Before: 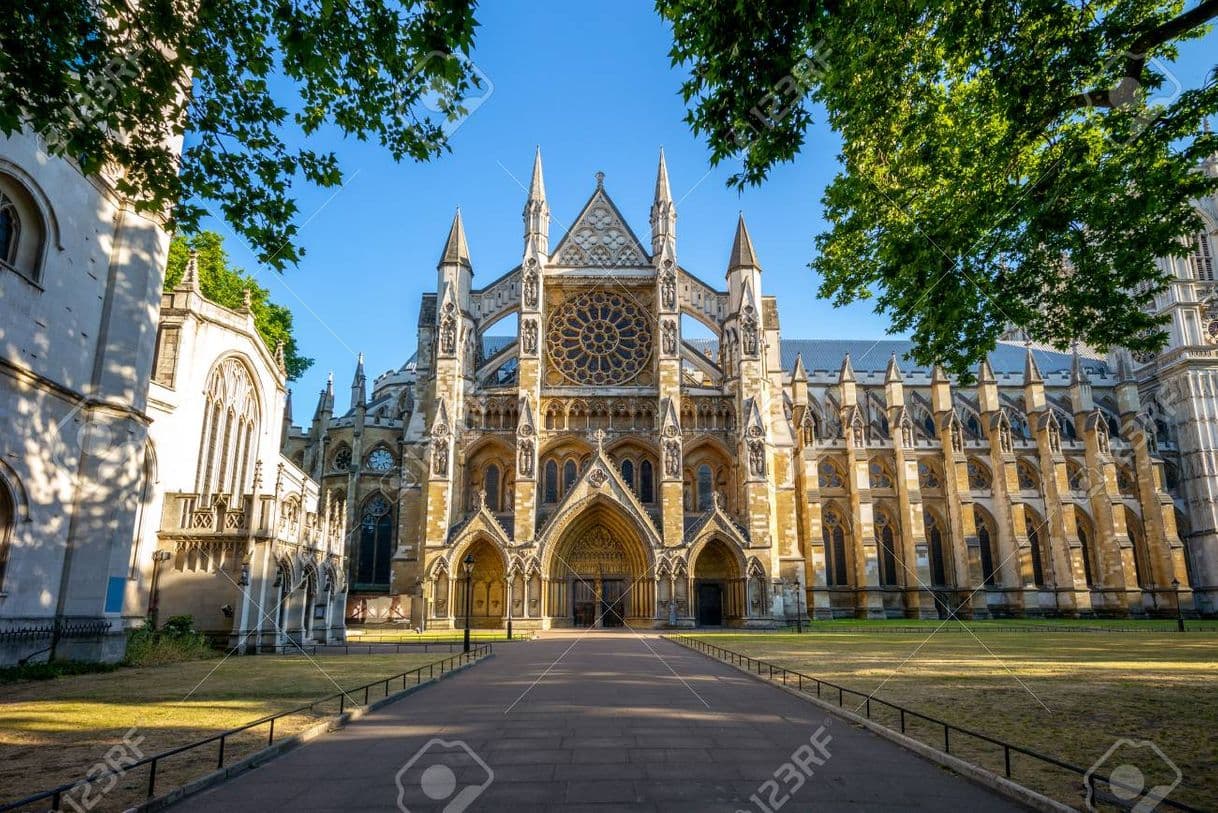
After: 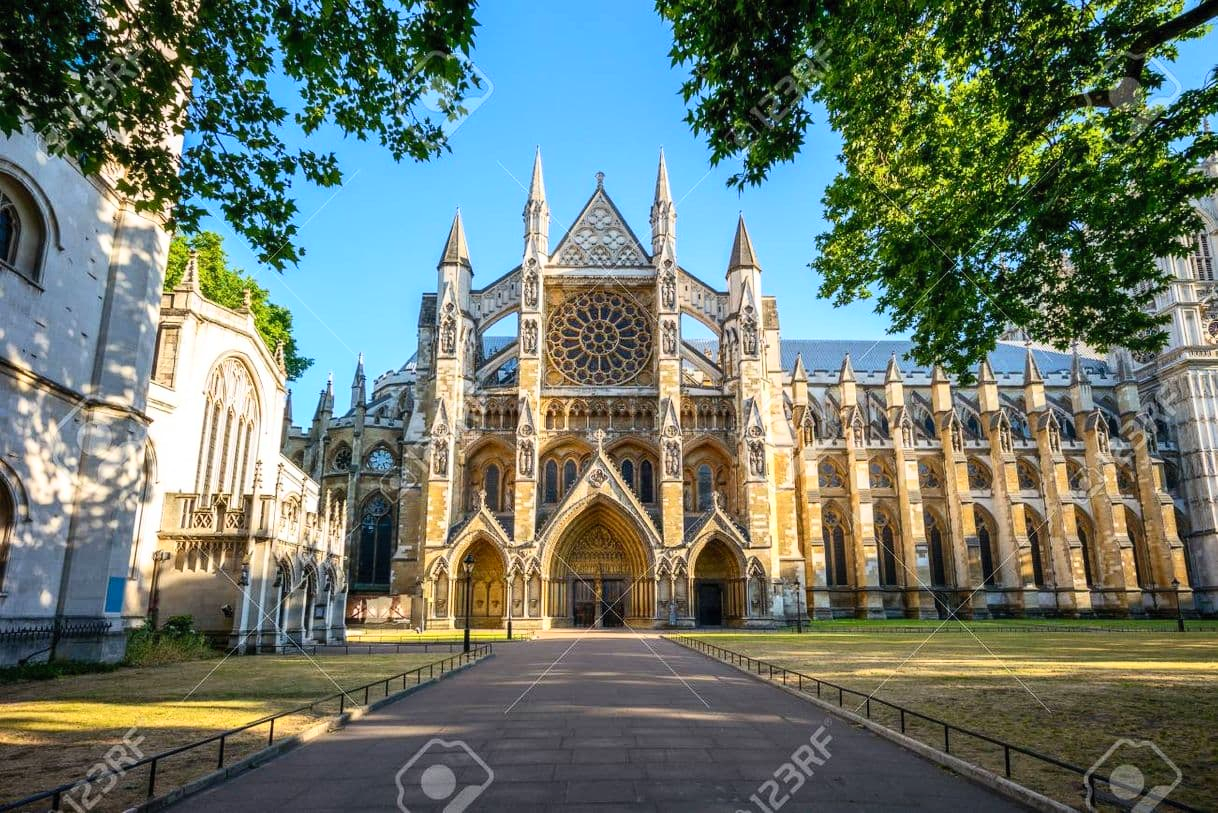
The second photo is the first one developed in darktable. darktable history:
contrast brightness saturation: contrast 0.204, brightness 0.143, saturation 0.139
